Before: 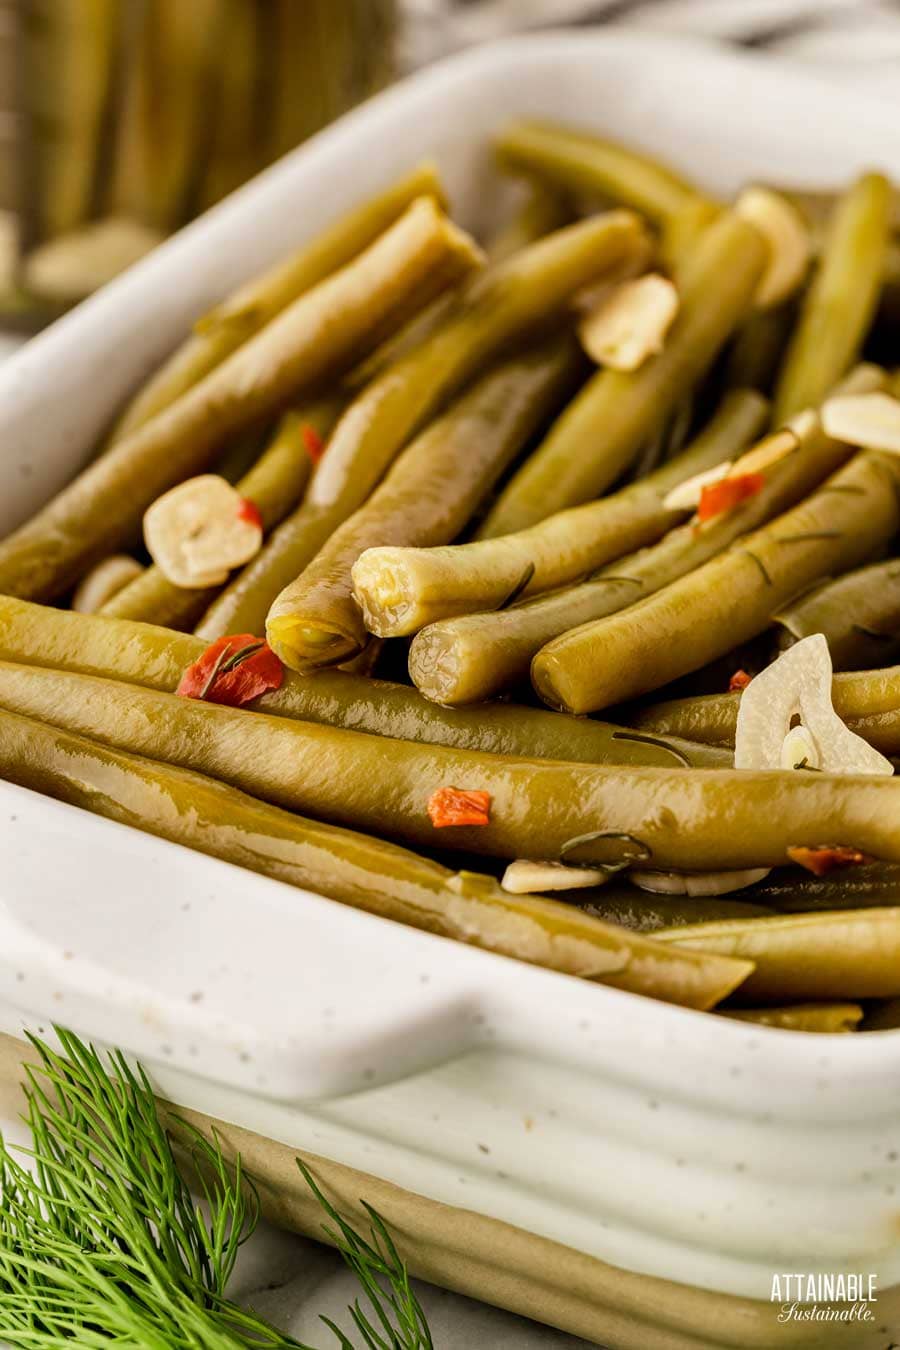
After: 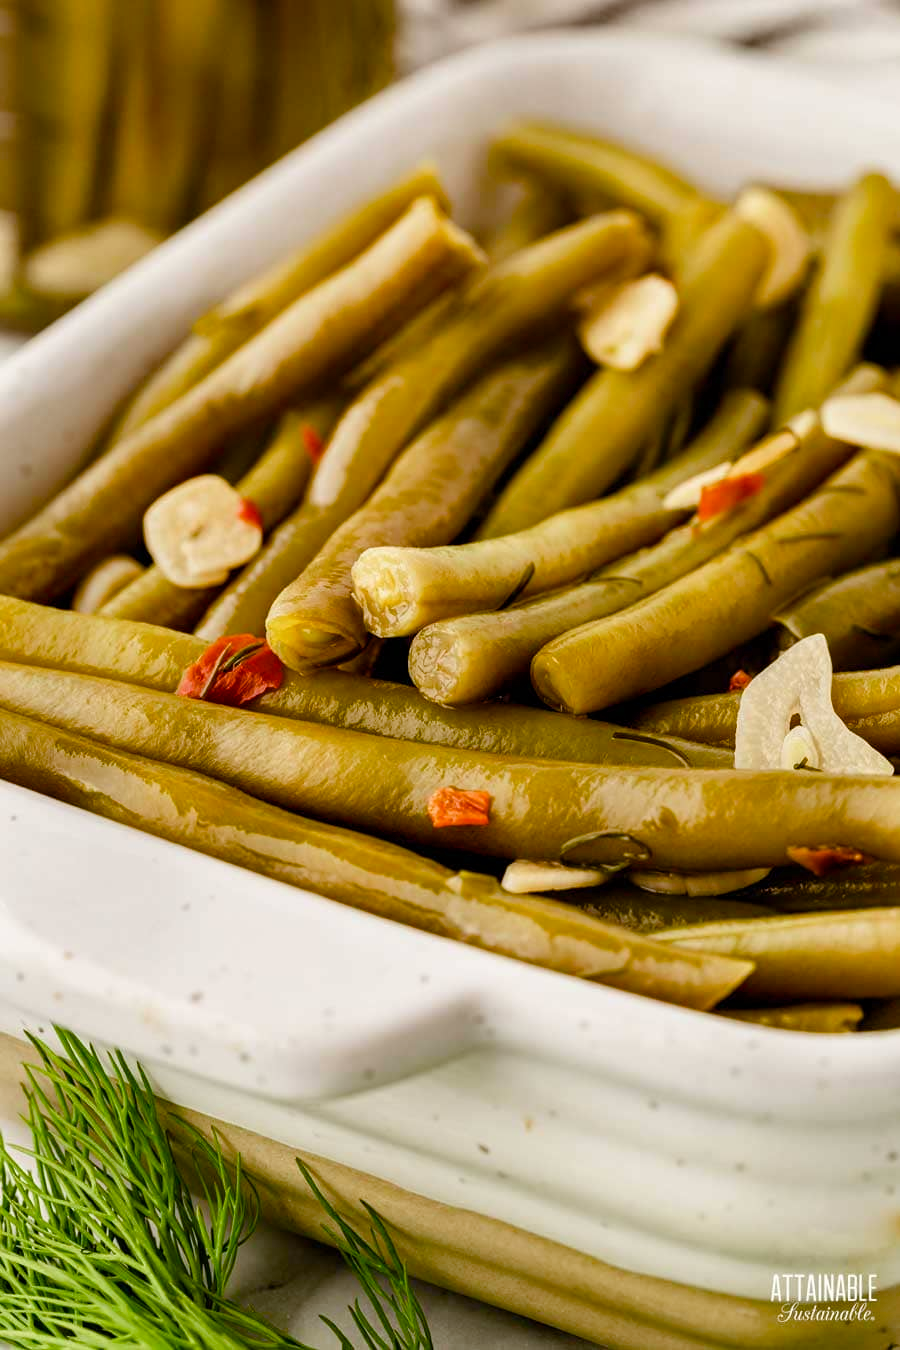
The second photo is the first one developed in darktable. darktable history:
color balance rgb: perceptual saturation grading › global saturation 20%, perceptual saturation grading › highlights -25%, perceptual saturation grading › shadows 50%
